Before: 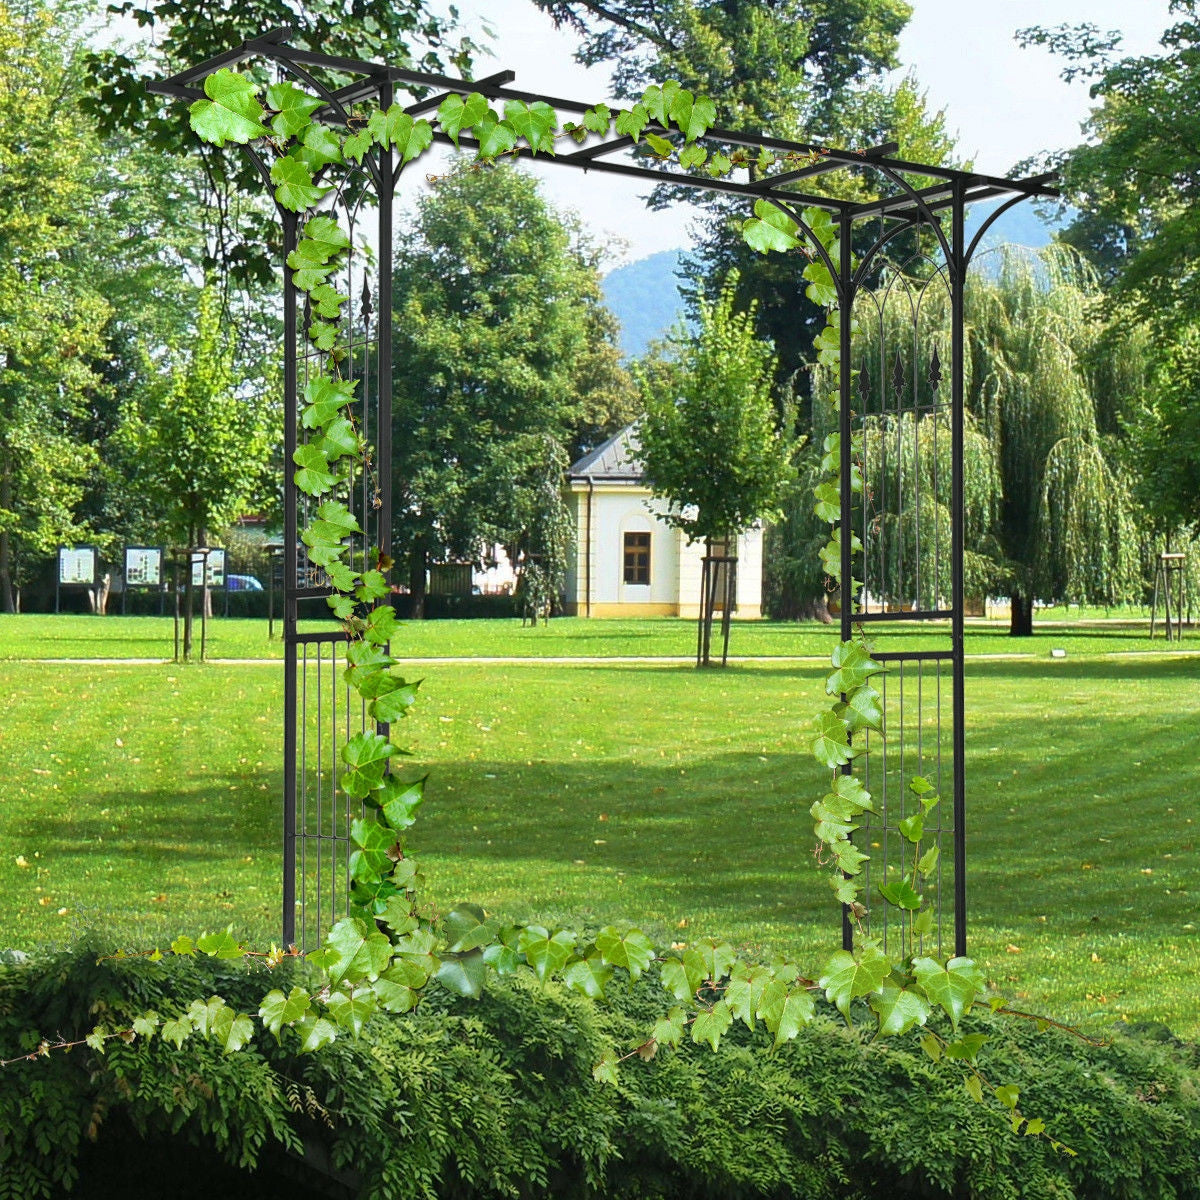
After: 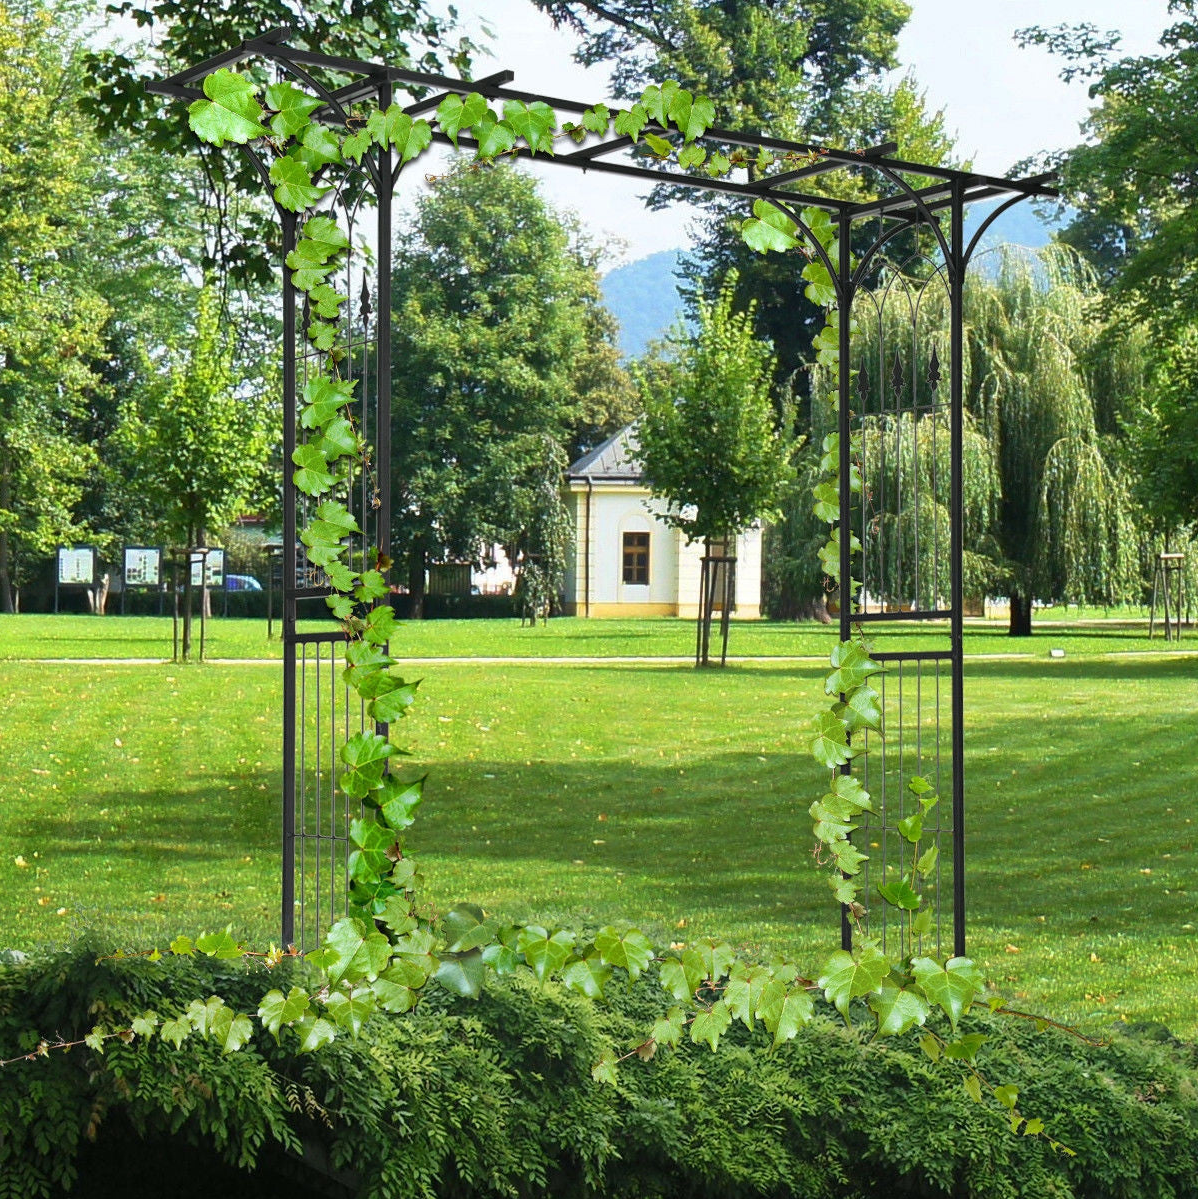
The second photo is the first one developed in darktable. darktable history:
crop and rotate: left 0.126%
rotate and perspective: crop left 0, crop top 0
